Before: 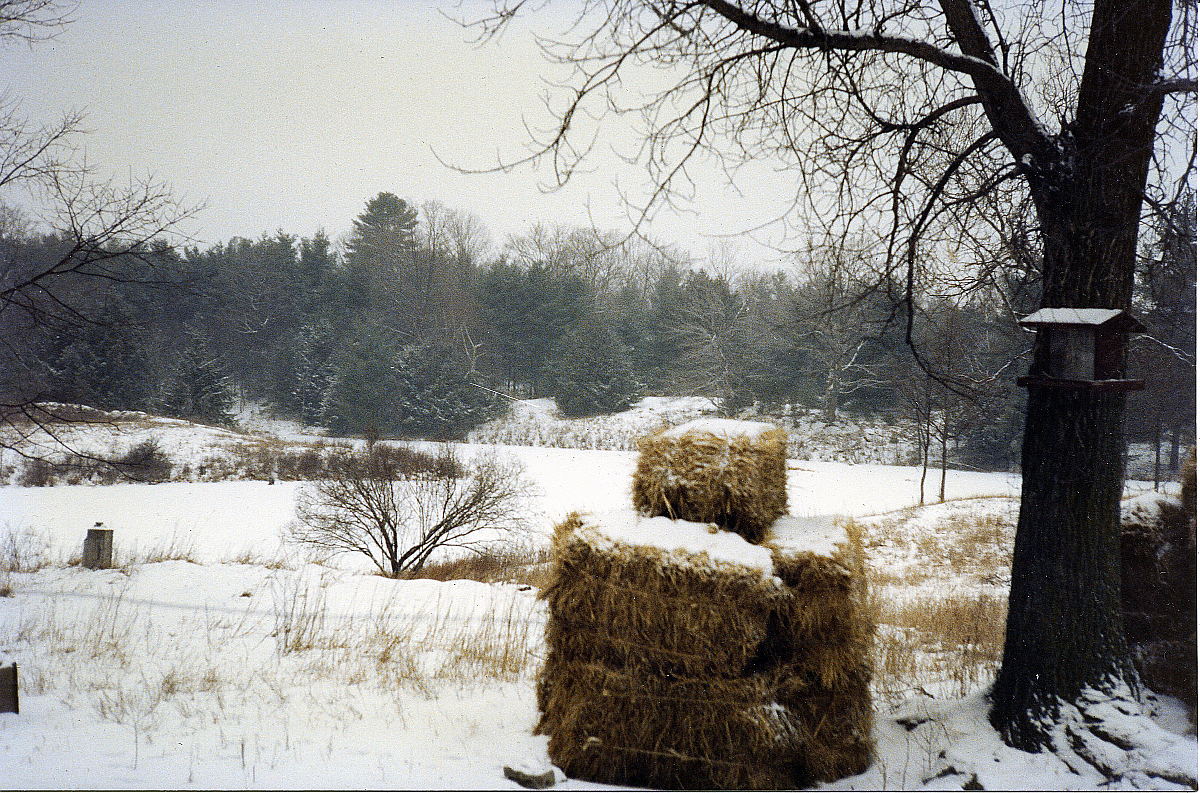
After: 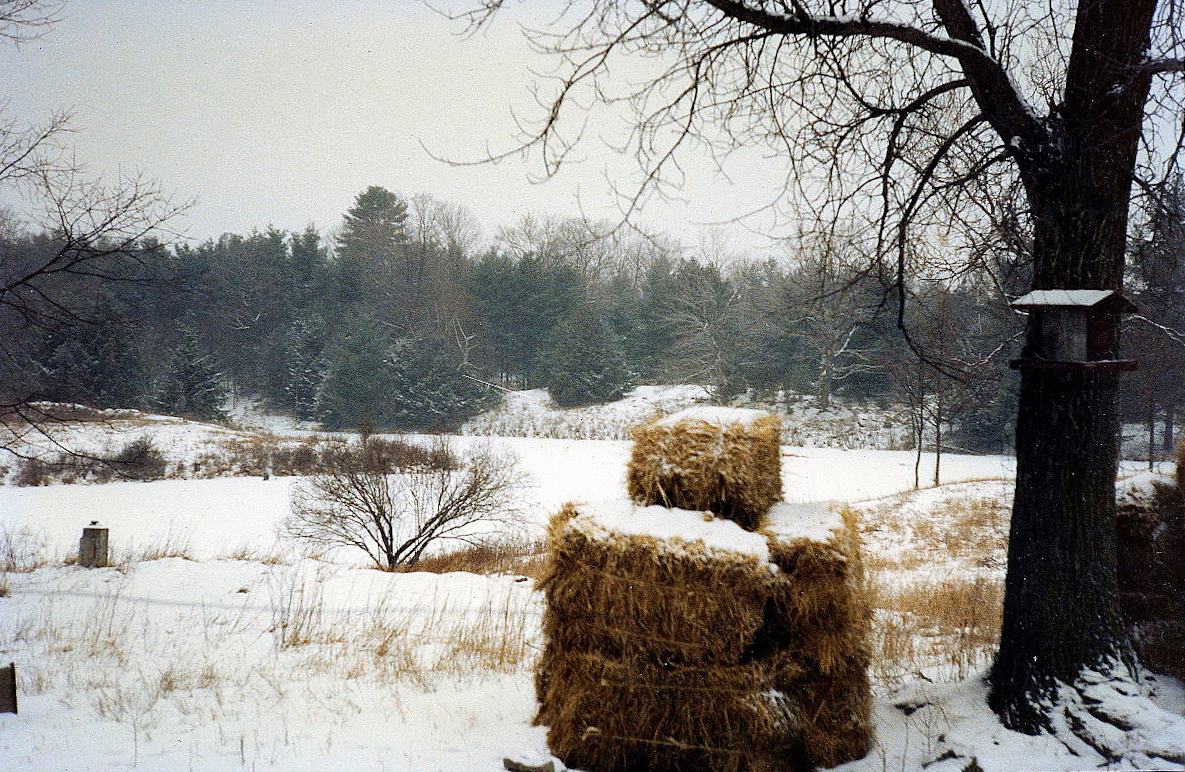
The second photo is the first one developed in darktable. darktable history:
rotate and perspective: rotation -1°, crop left 0.011, crop right 0.989, crop top 0.025, crop bottom 0.975
tone equalizer: on, module defaults
